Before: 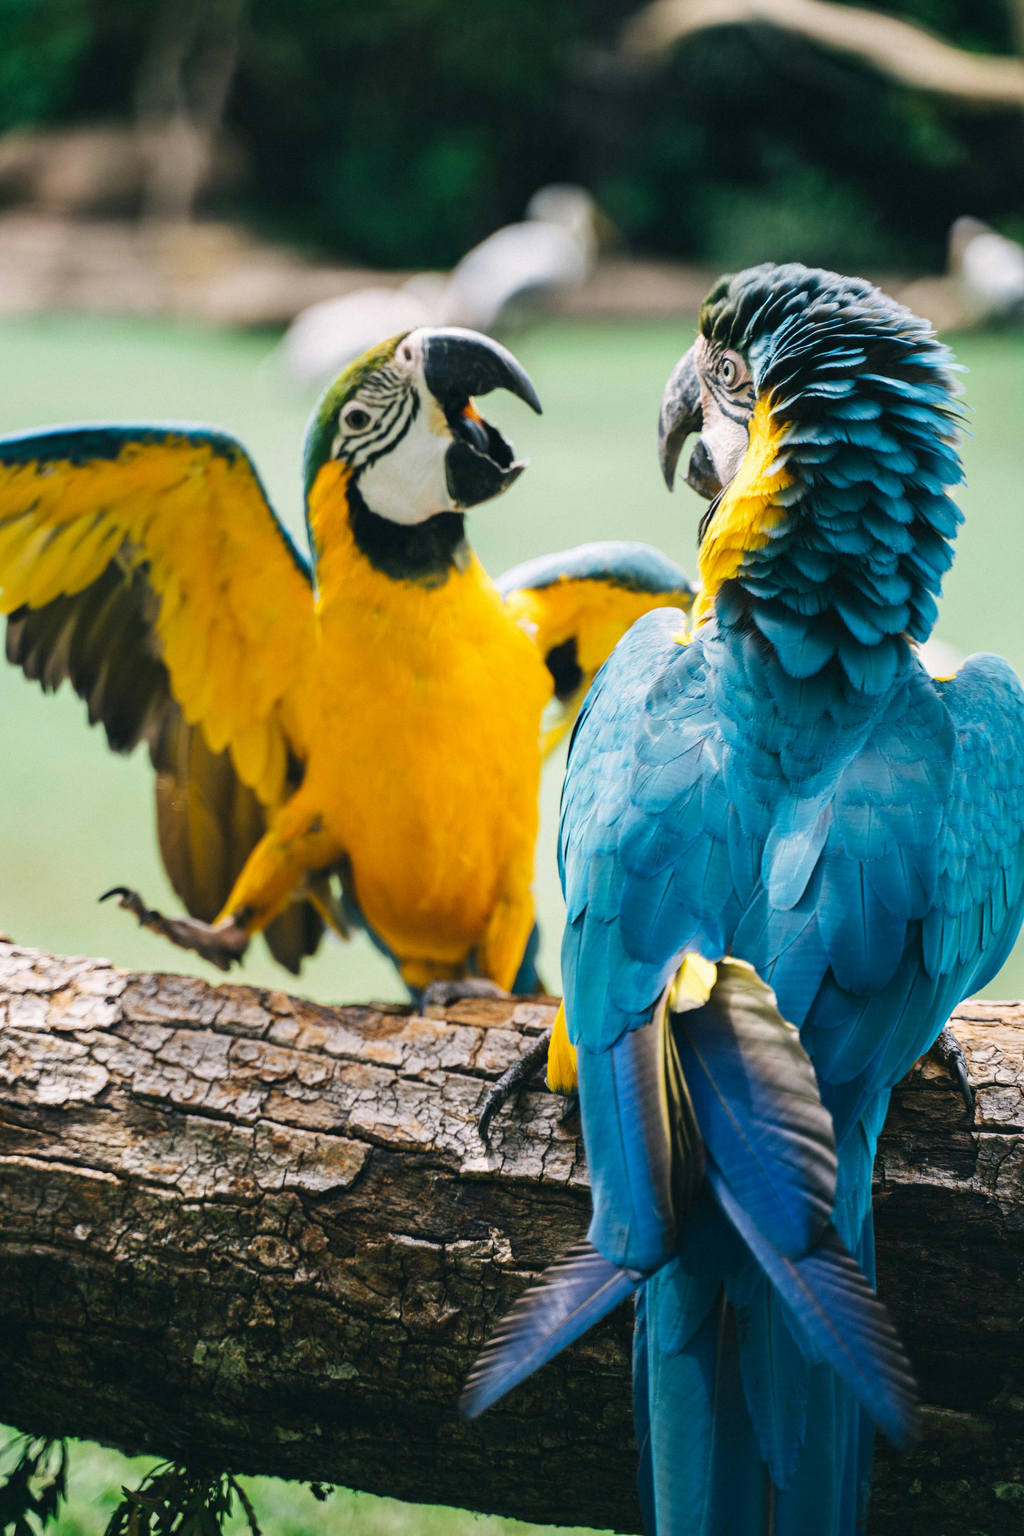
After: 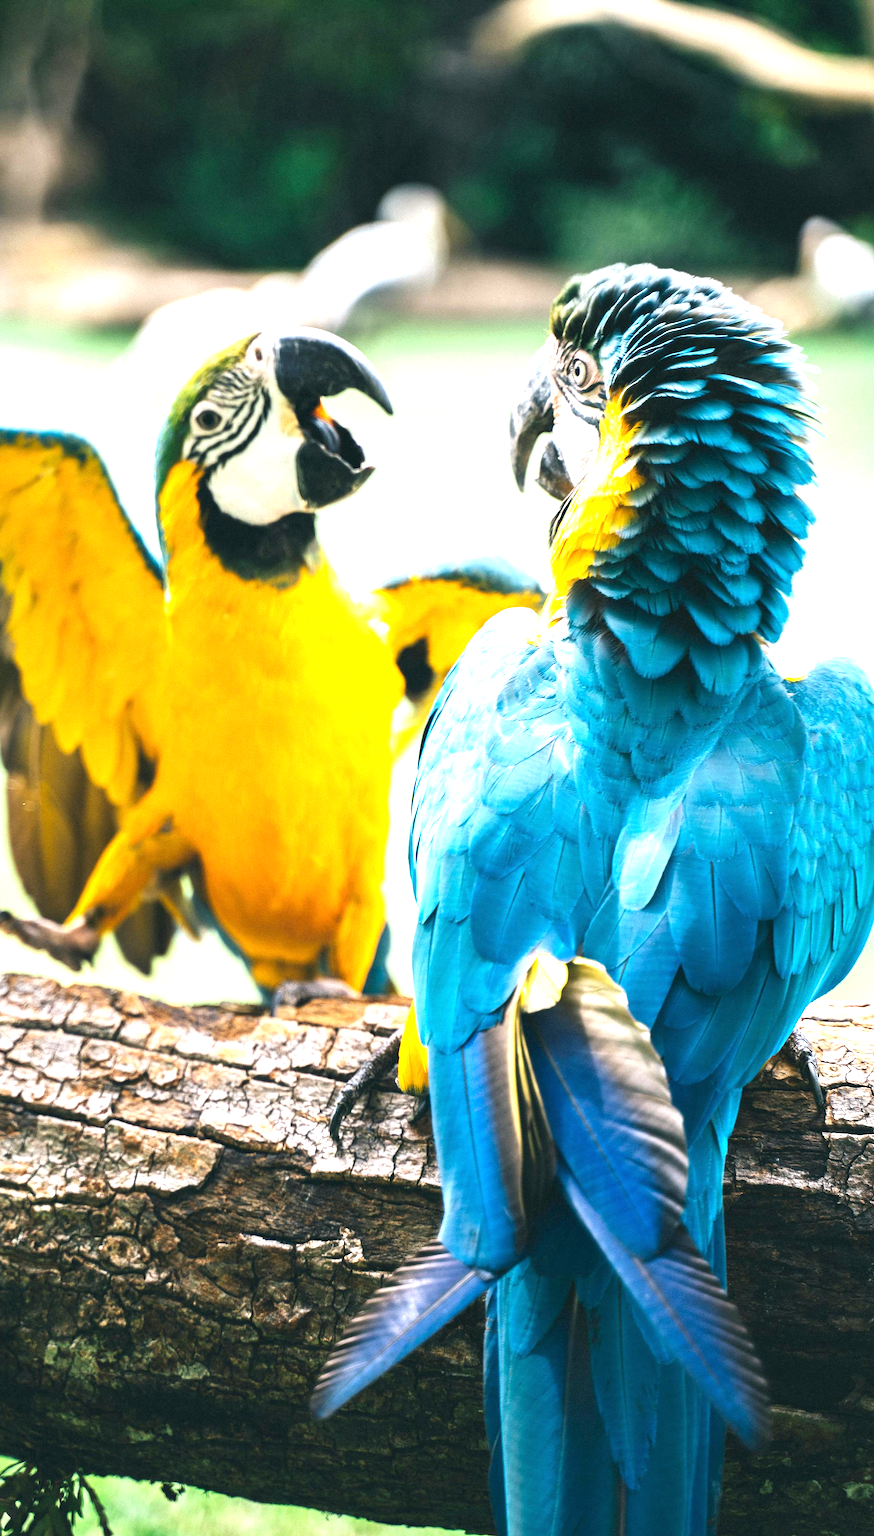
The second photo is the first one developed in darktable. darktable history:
crop and rotate: left 14.584%
exposure: black level correction 0, exposure 1.2 EV, compensate highlight preservation false
tone equalizer: on, module defaults
